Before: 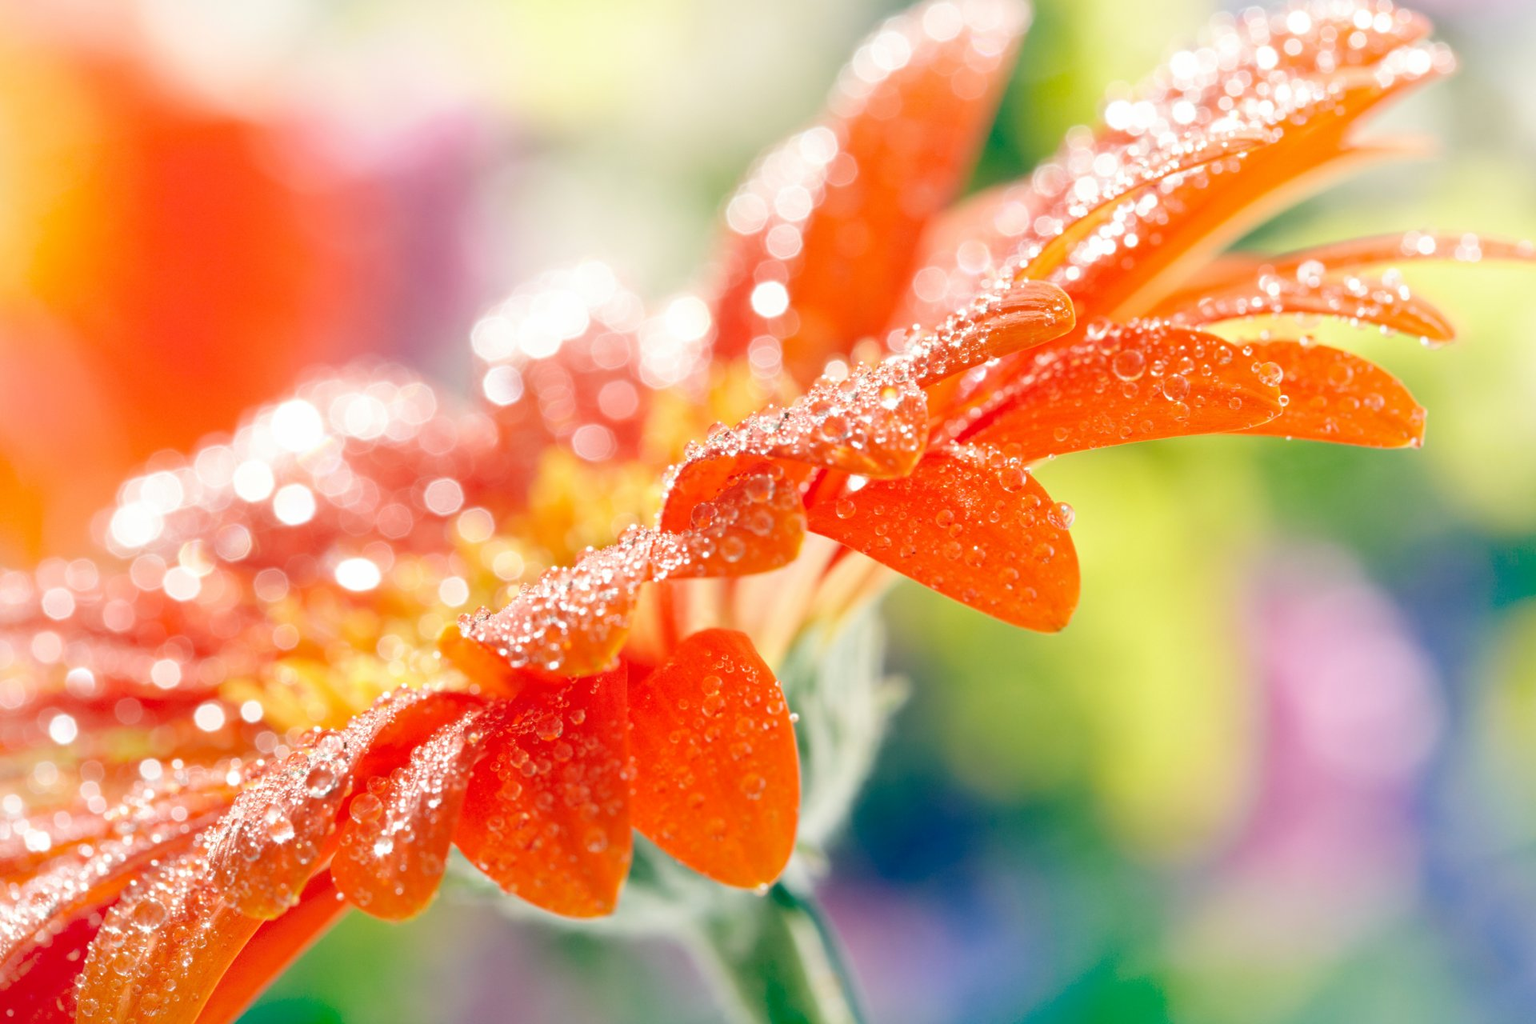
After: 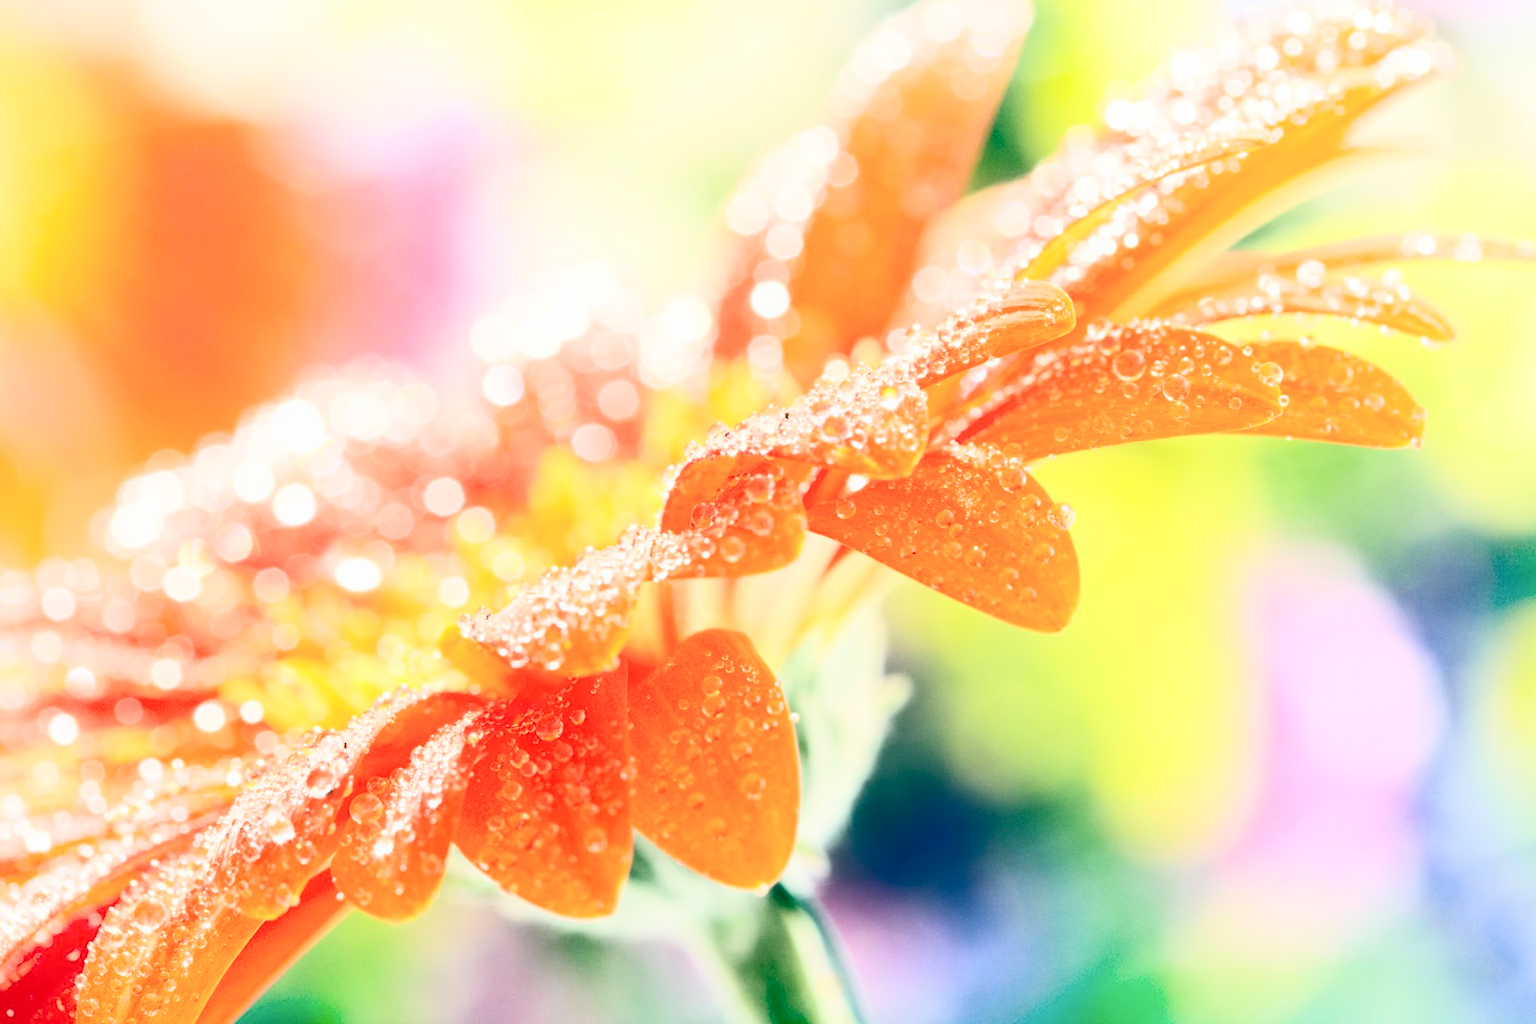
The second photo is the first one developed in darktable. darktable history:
local contrast: mode bilateral grid, contrast 100, coarseness 100, detail 91%, midtone range 0.2
contrast brightness saturation: contrast 0.62, brightness 0.34, saturation 0.14
